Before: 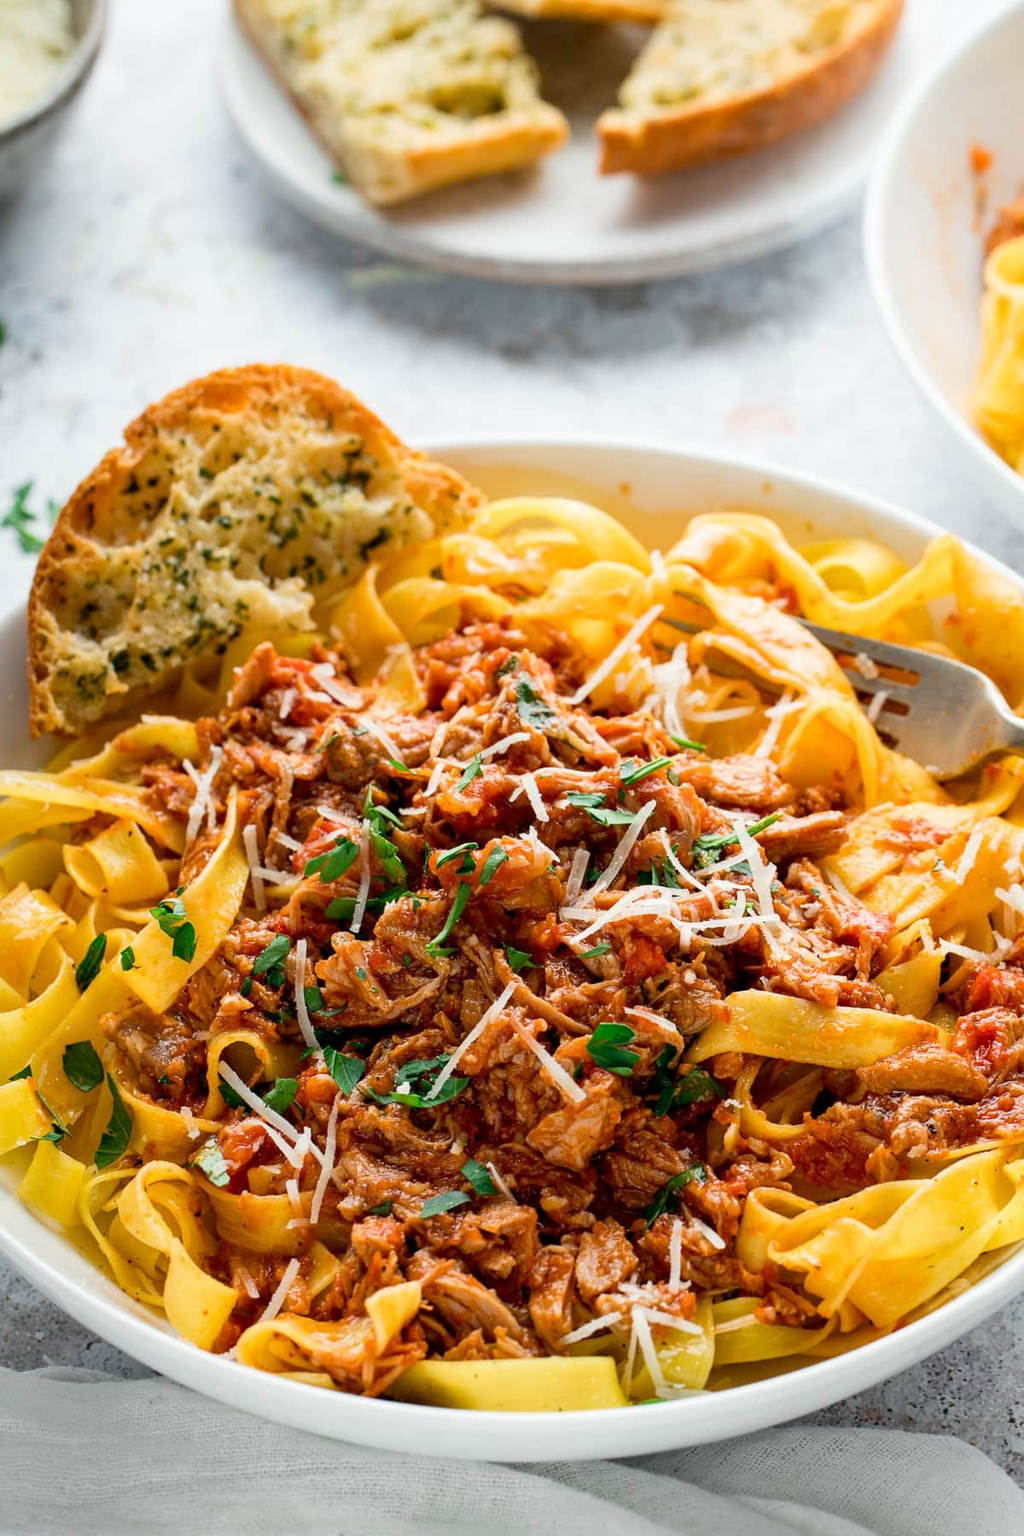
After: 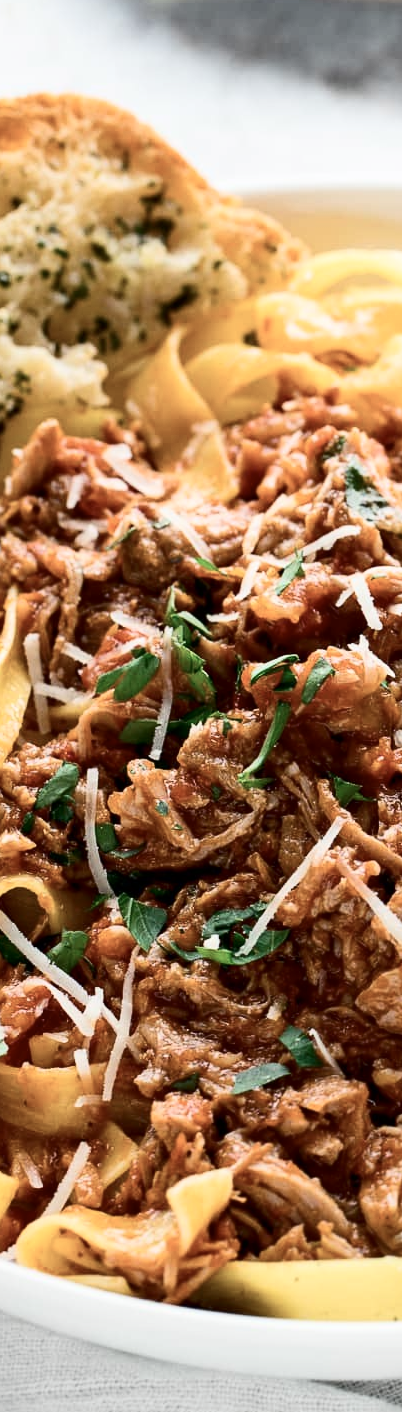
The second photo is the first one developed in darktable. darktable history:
crop and rotate: left 21.77%, top 18.528%, right 44.676%, bottom 2.997%
contrast brightness saturation: contrast 0.25, saturation -0.31
